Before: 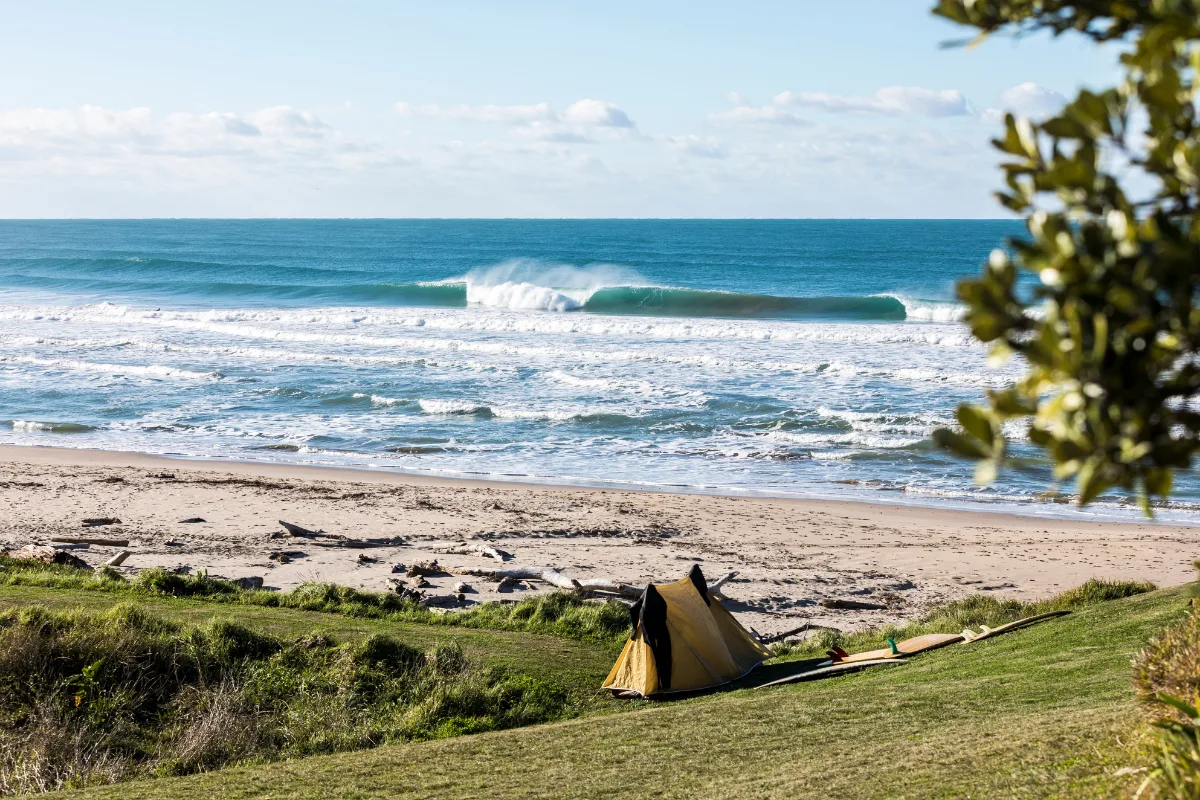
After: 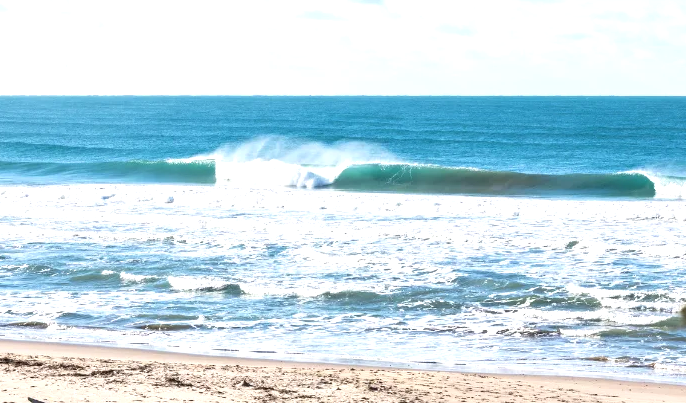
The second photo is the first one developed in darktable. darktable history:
crop: left 20.932%, top 15.471%, right 21.848%, bottom 34.081%
exposure: exposure 0.636 EV, compensate highlight preservation false
